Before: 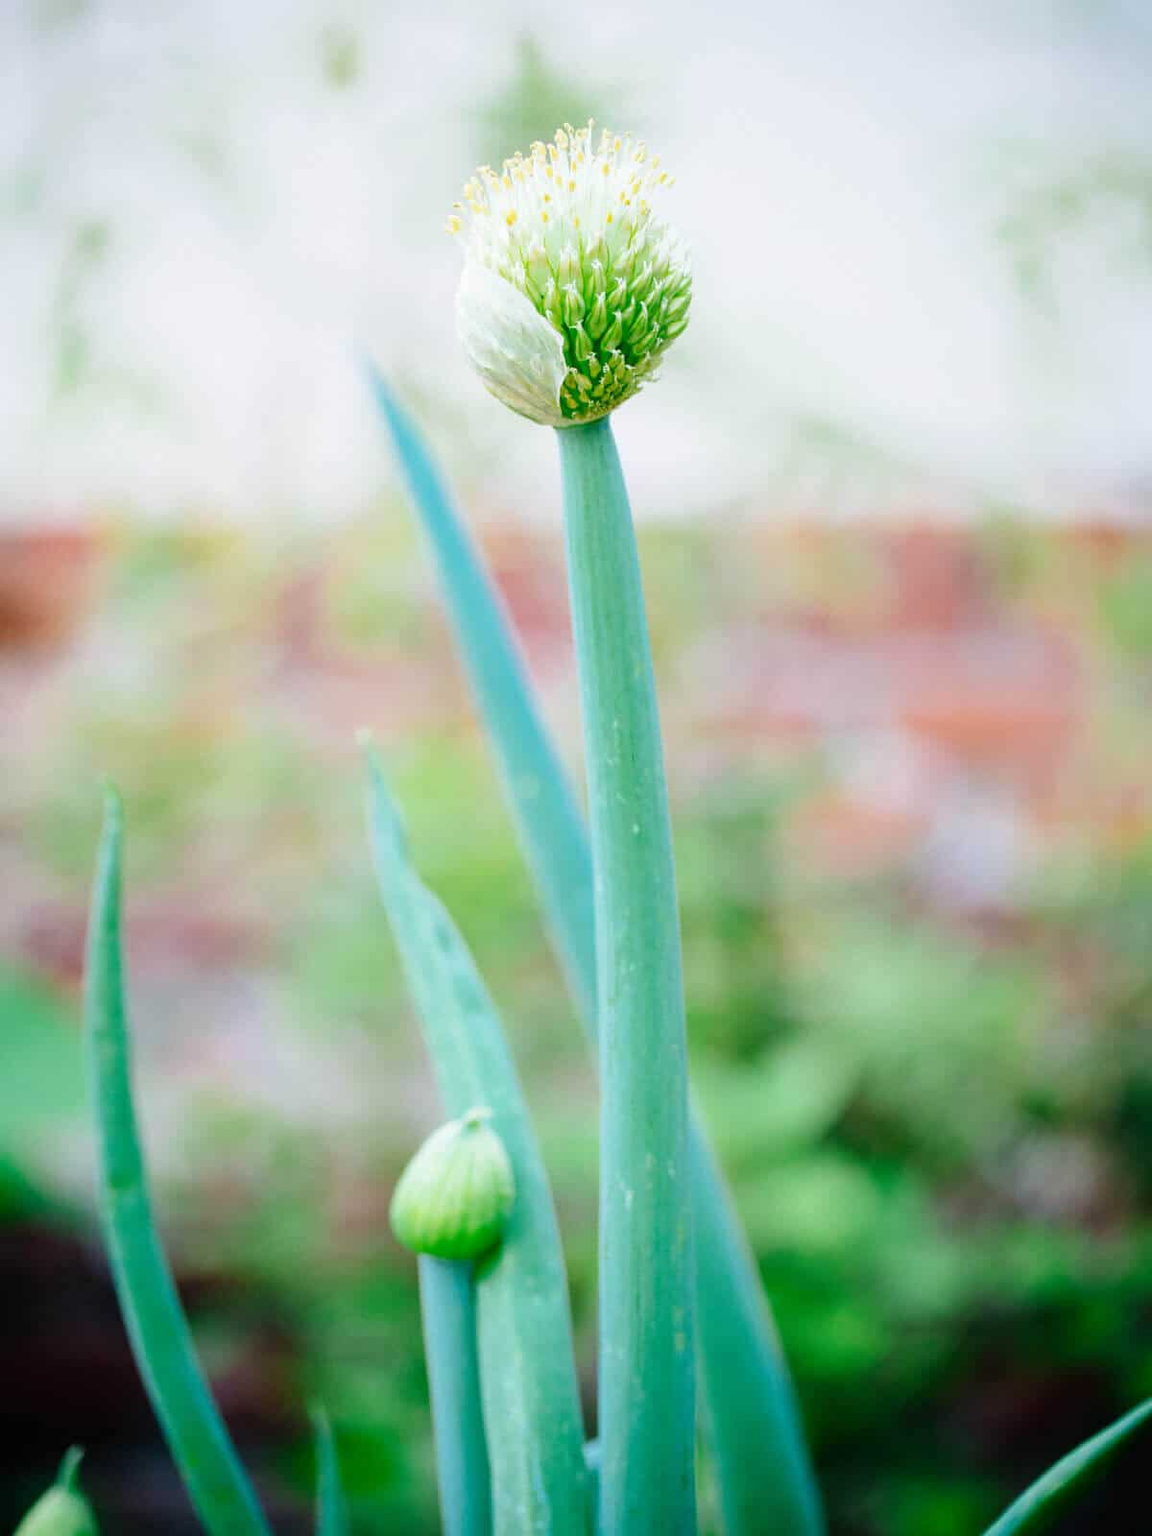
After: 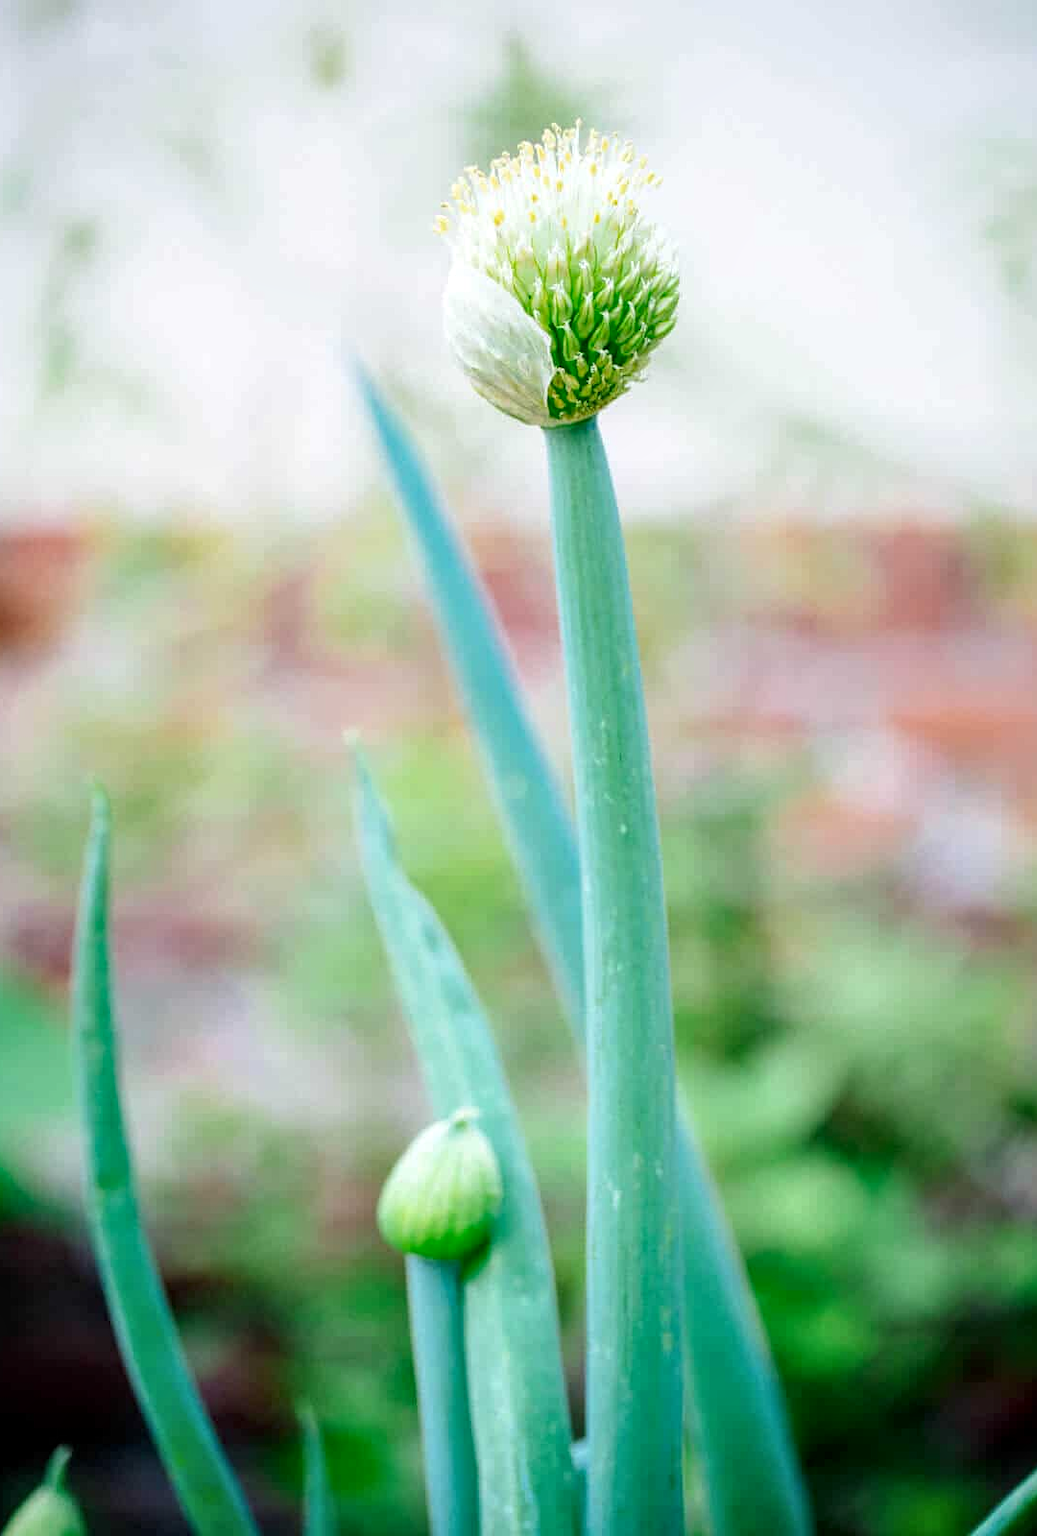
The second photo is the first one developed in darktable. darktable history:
tone equalizer: on, module defaults
crop and rotate: left 1.088%, right 8.807%
local contrast: detail 130%
